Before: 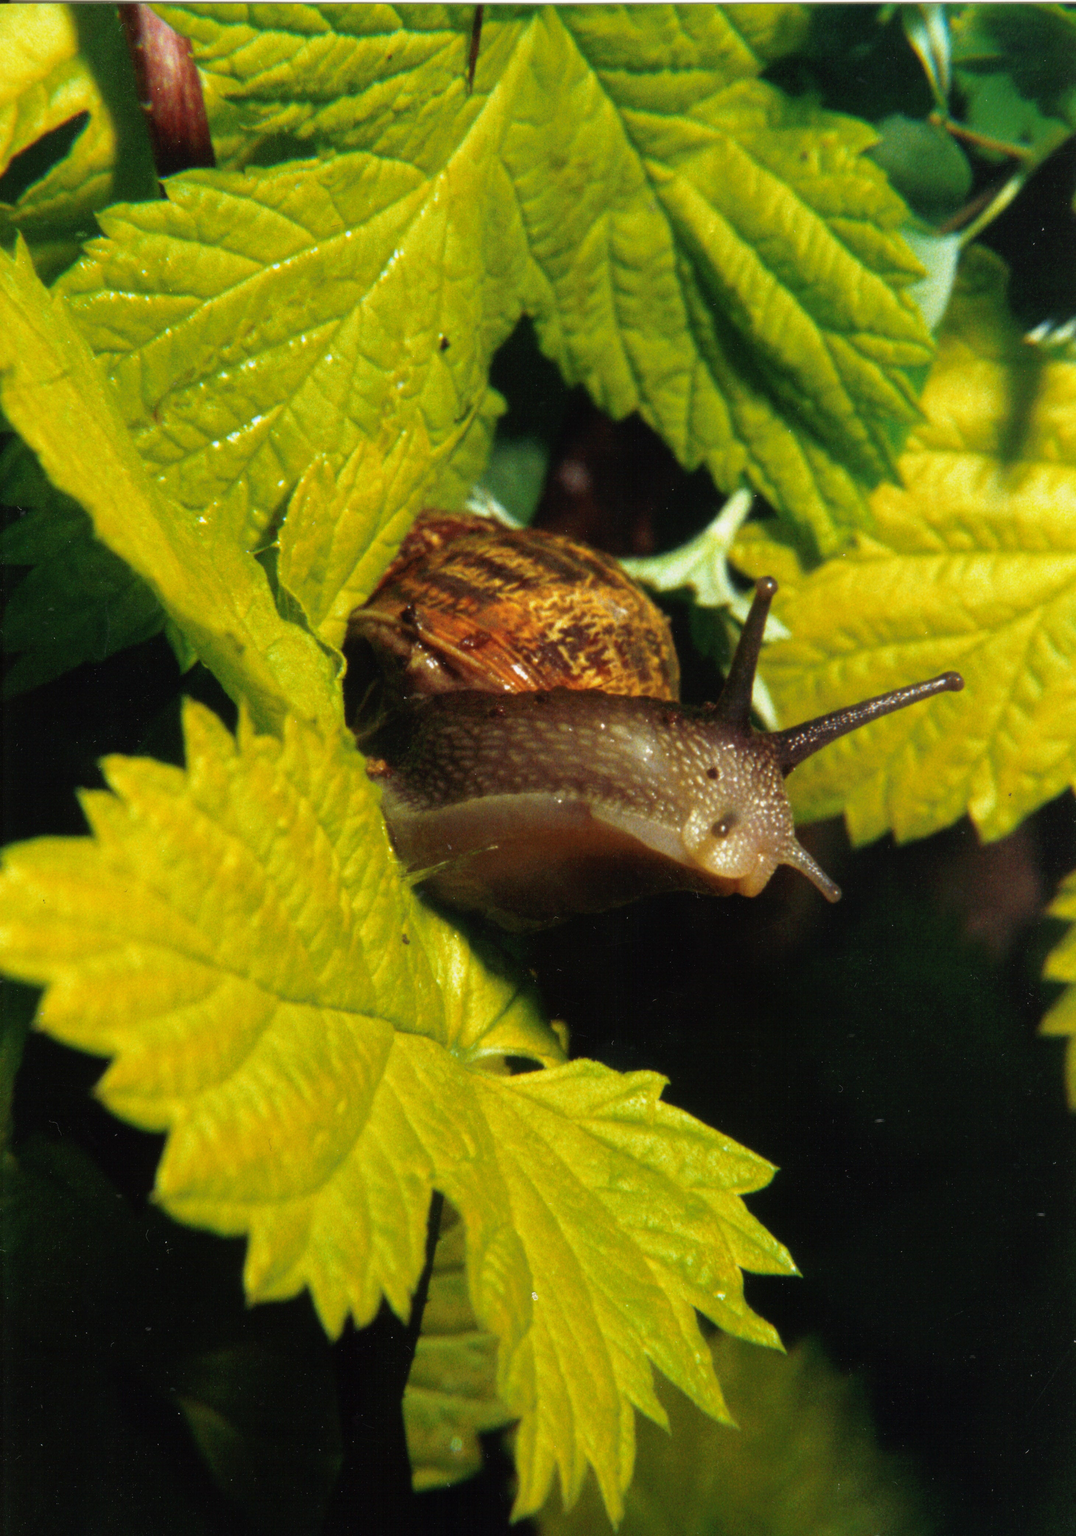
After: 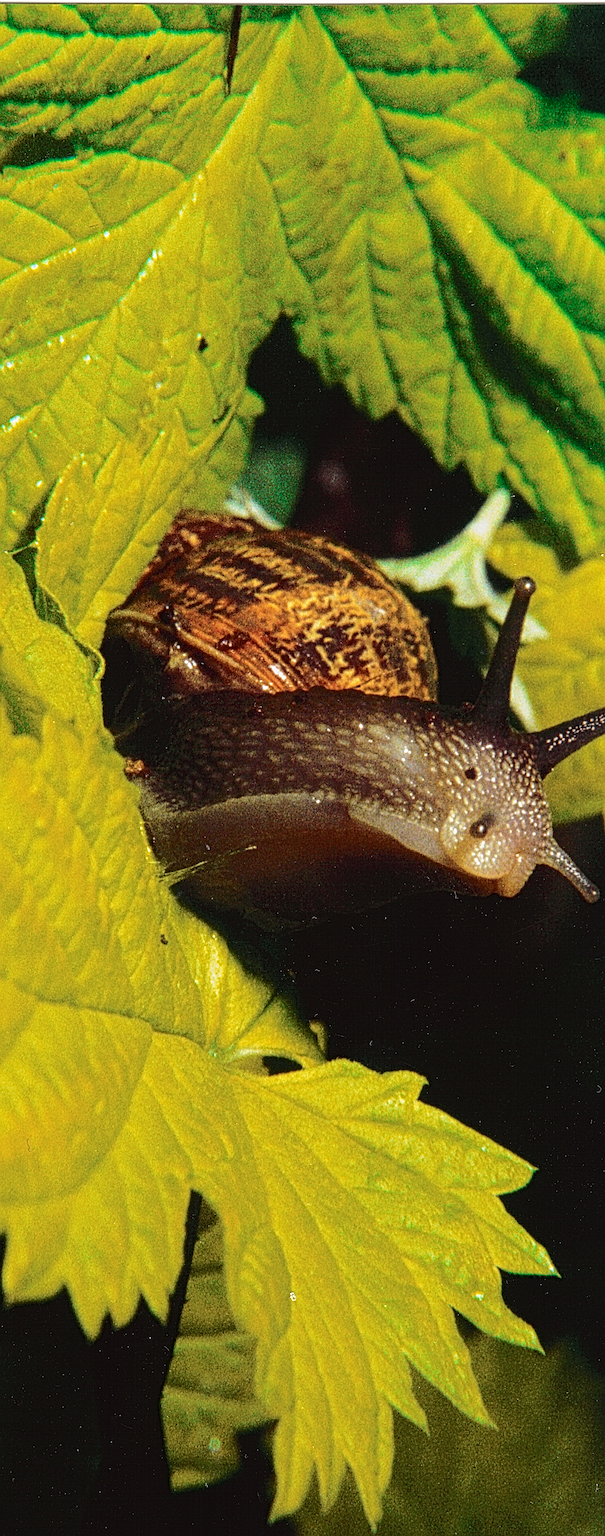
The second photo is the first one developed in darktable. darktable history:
crop and rotate: left 22.516%, right 21.234%
local contrast: mode bilateral grid, contrast 20, coarseness 3, detail 300%, midtone range 0.2
sharpen: on, module defaults
tone curve: curves: ch0 [(0, 0.032) (0.094, 0.08) (0.265, 0.208) (0.41, 0.417) (0.485, 0.524) (0.638, 0.673) (0.845, 0.828) (0.994, 0.964)]; ch1 [(0, 0) (0.161, 0.092) (0.37, 0.302) (0.437, 0.456) (0.469, 0.482) (0.498, 0.504) (0.576, 0.583) (0.644, 0.638) (0.725, 0.765) (1, 1)]; ch2 [(0, 0) (0.352, 0.403) (0.45, 0.469) (0.502, 0.504) (0.54, 0.521) (0.589, 0.576) (1, 1)], color space Lab, independent channels, preserve colors none
